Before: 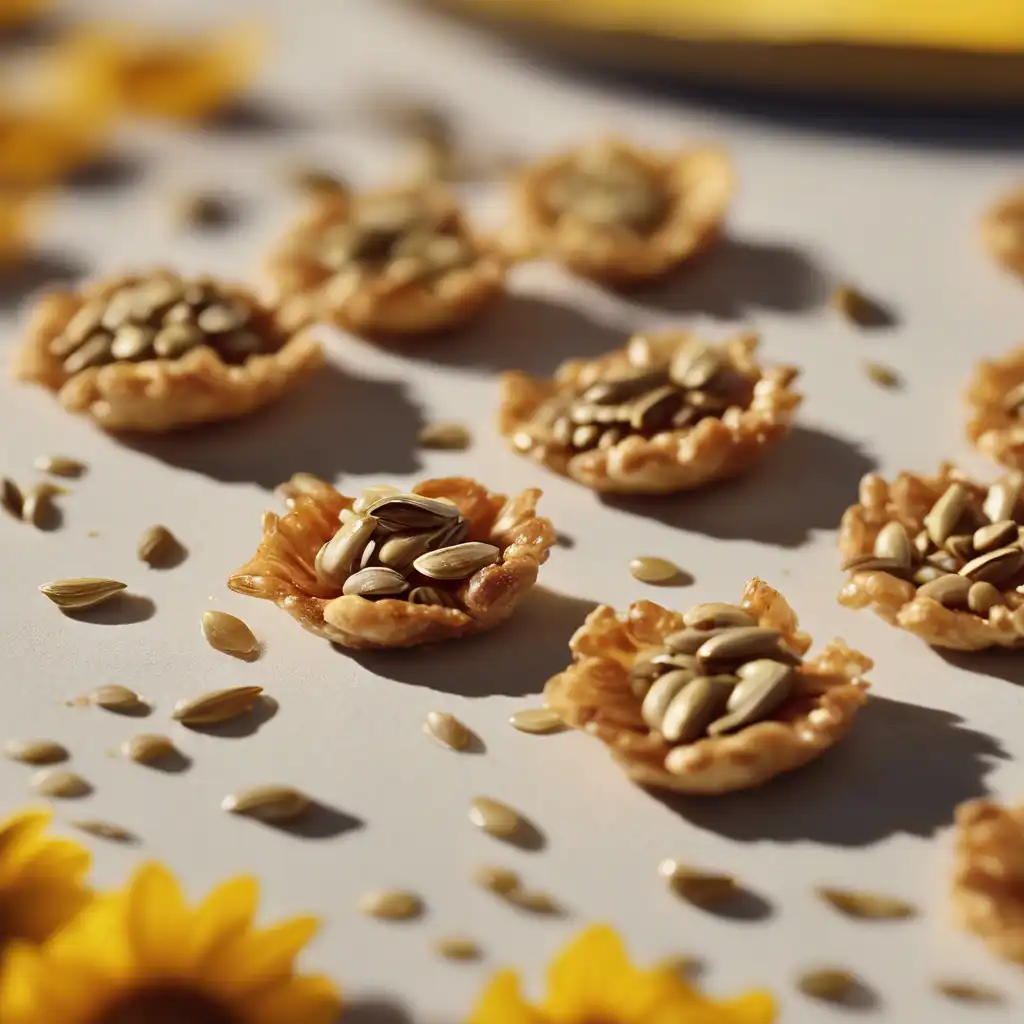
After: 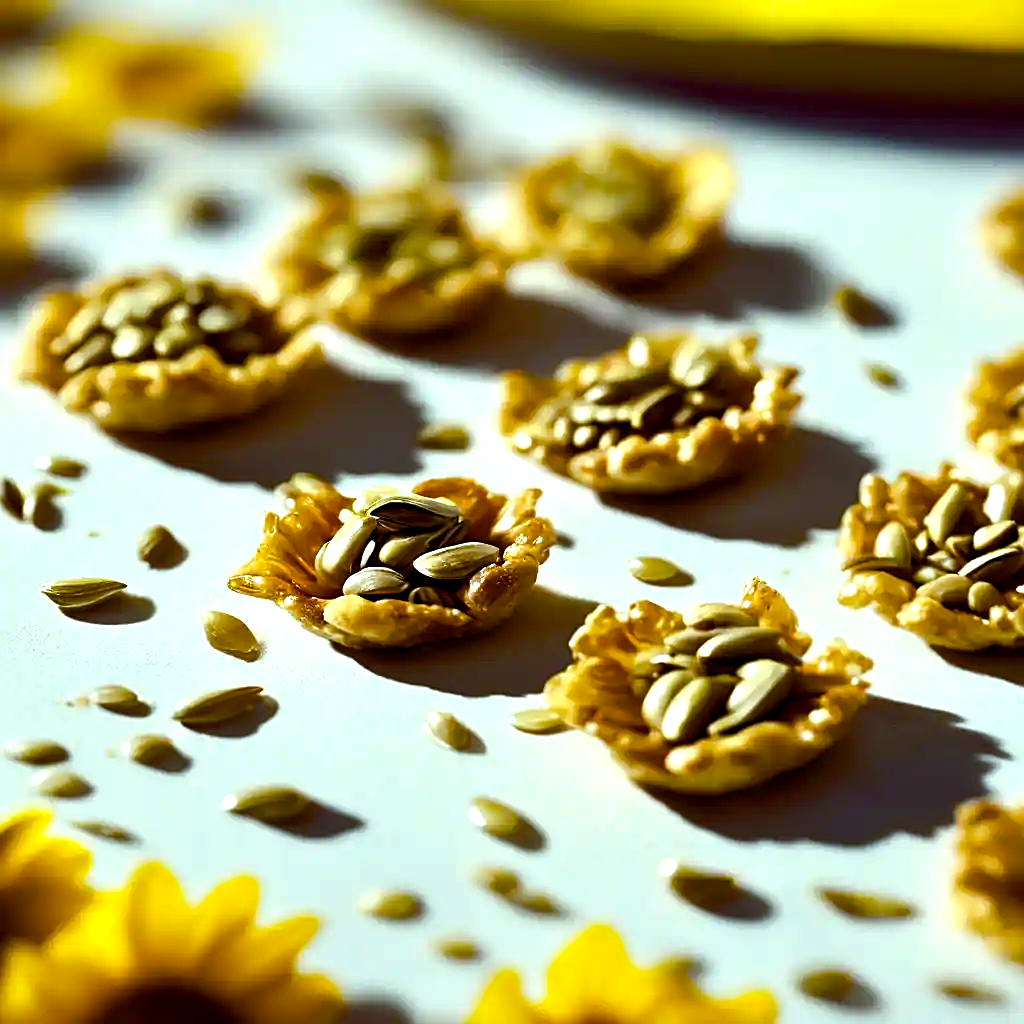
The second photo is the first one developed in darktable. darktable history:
sharpen: on, module defaults
color balance rgb: shadows lift › luminance -7.7%, shadows lift › chroma 2.13%, shadows lift › hue 200.79°, power › luminance -7.77%, power › chroma 2.27%, power › hue 220.69°, highlights gain › luminance 15.15%, highlights gain › chroma 4%, highlights gain › hue 209.35°, global offset › luminance -0.21%, global offset › chroma 0.27%, perceptual saturation grading › global saturation 24.42%, perceptual saturation grading › highlights -24.42%, perceptual saturation grading › mid-tones 24.42%, perceptual saturation grading › shadows 40%, perceptual brilliance grading › global brilliance -5%, perceptual brilliance grading › highlights 24.42%, perceptual brilliance grading › mid-tones 7%, perceptual brilliance grading › shadows -5%
exposure: compensate highlight preservation false
vignetting: fall-off start 116.67%, fall-off radius 59.26%, brightness -0.31, saturation -0.056
color balance: output saturation 120%
